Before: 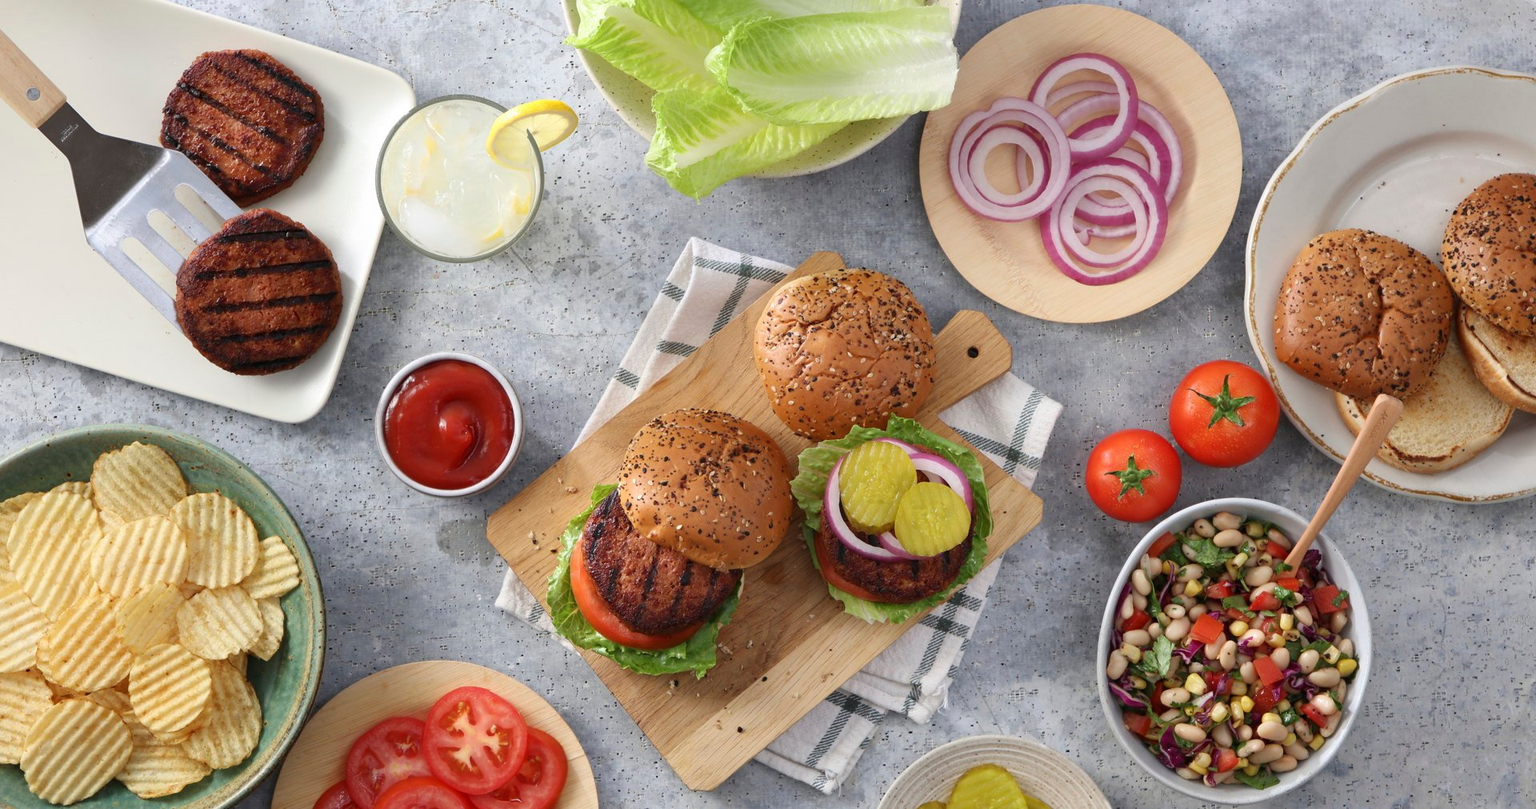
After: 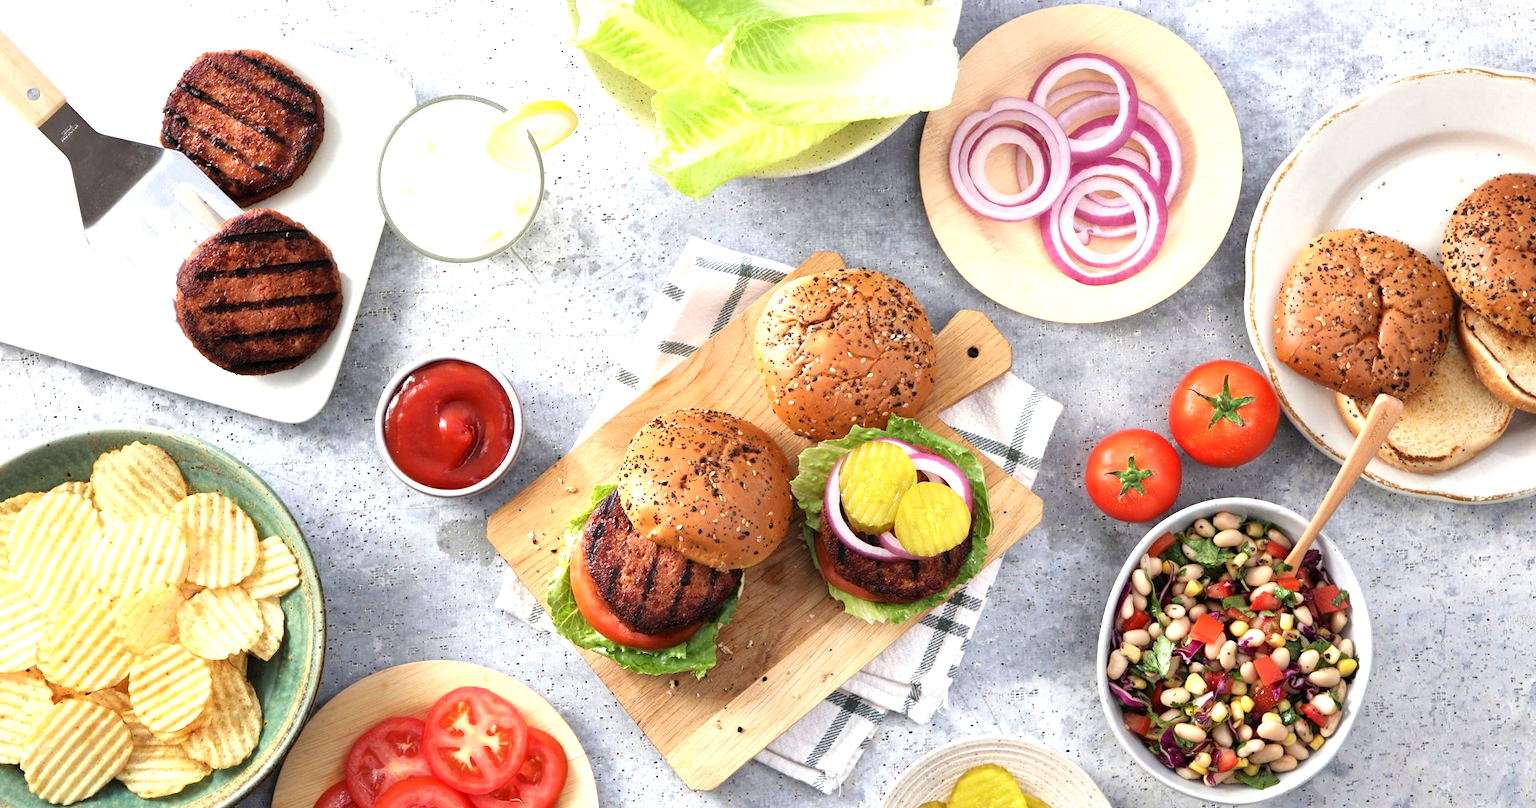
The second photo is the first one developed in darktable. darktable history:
tone equalizer: -8 EV -1.12 EV, -7 EV -1.01 EV, -6 EV -0.853 EV, -5 EV -0.589 EV, -3 EV 0.544 EV, -2 EV 0.87 EV, -1 EV 1.01 EV, +0 EV 1.07 EV
